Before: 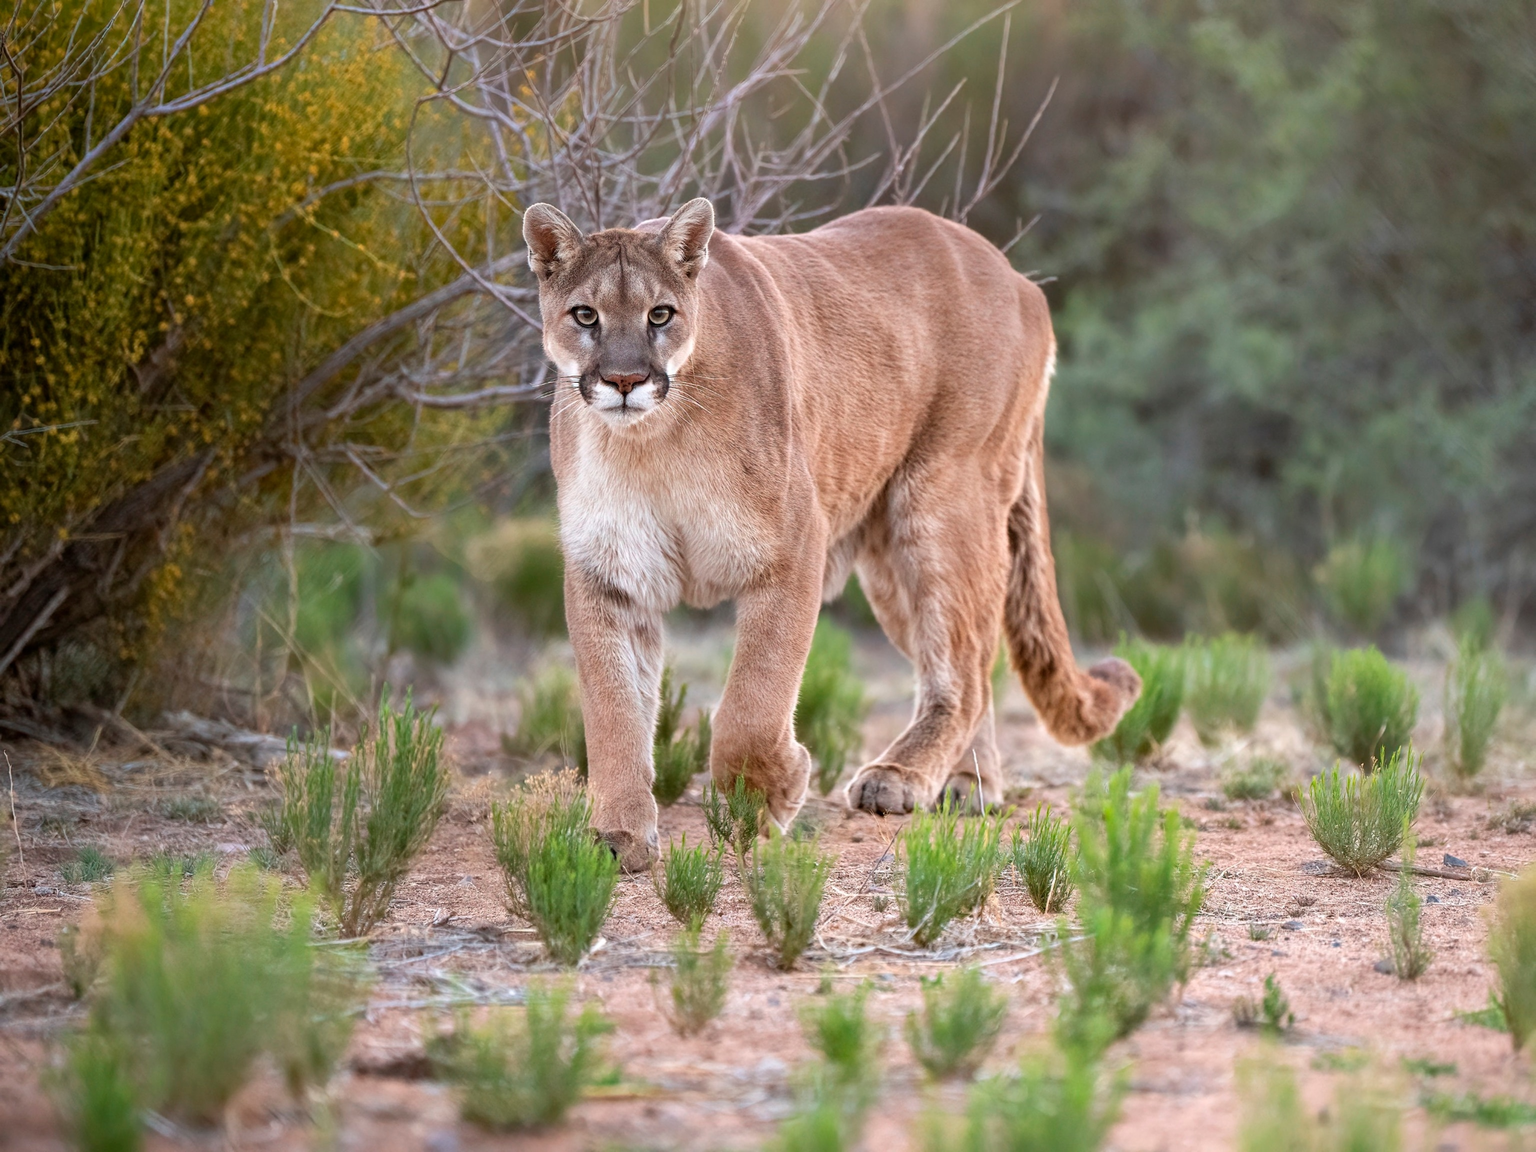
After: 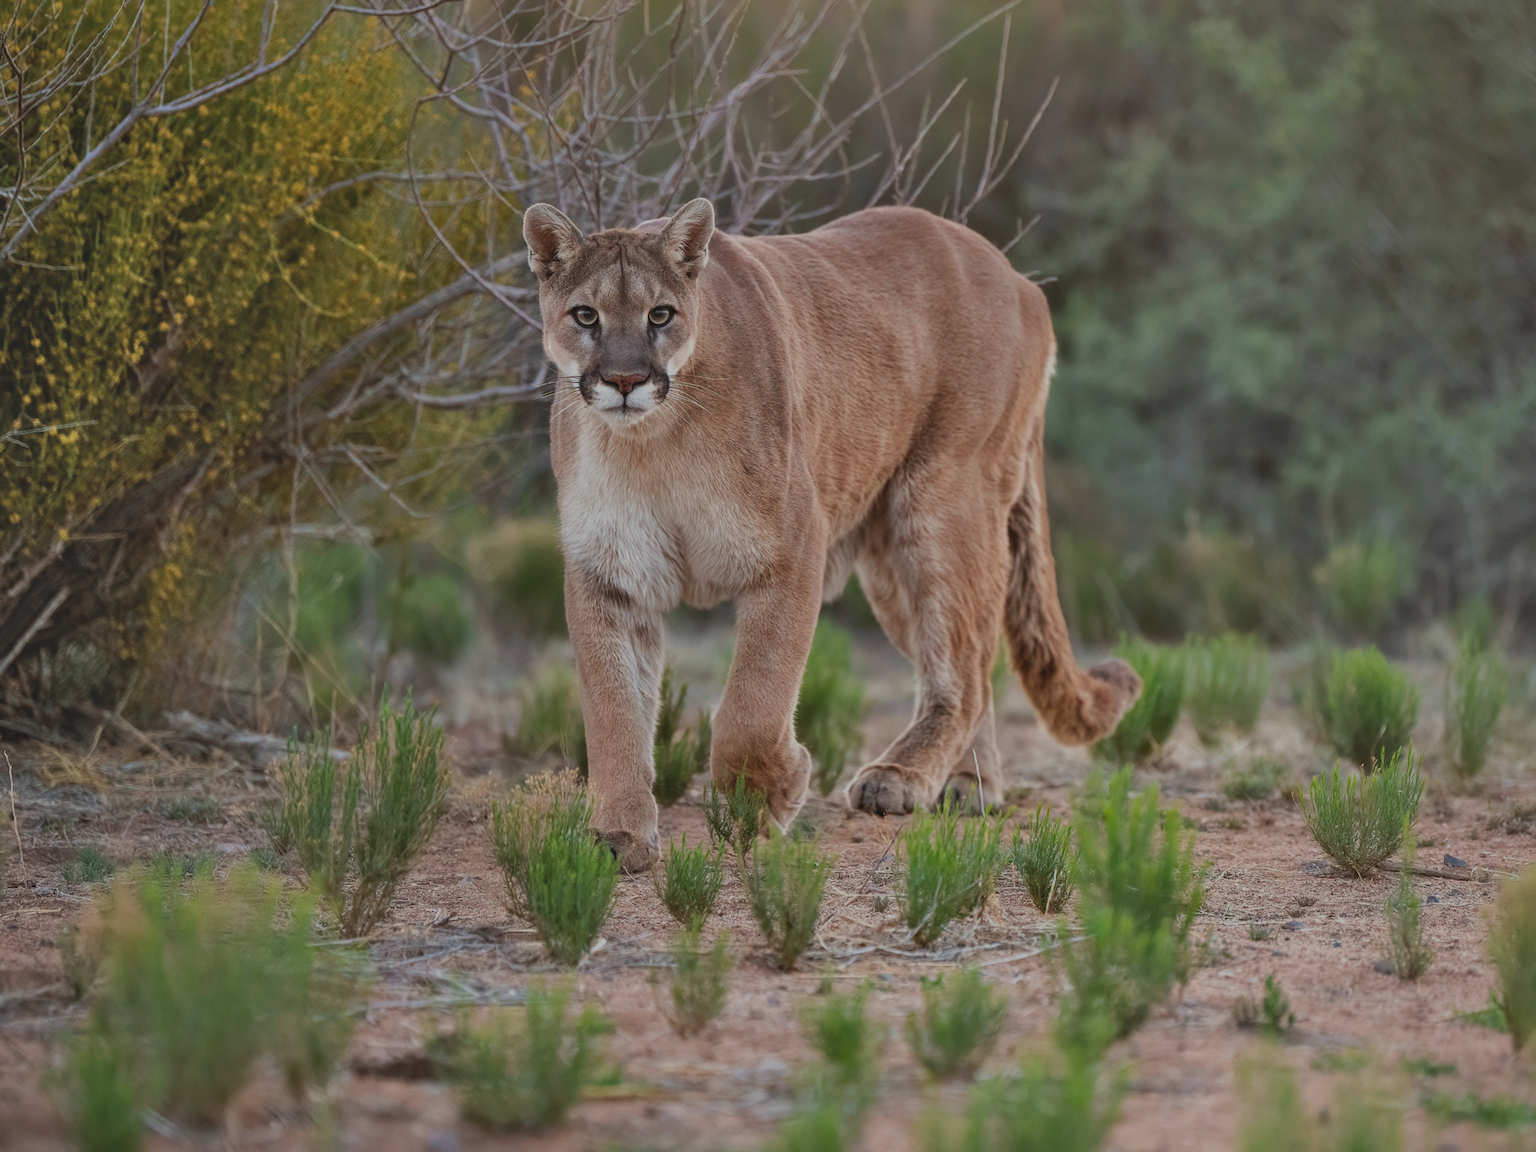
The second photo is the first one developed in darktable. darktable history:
shadows and highlights: shadows 60.06, highlights -60.24, highlights color adjustment 49.31%, soften with gaussian
exposure: black level correction -0.016, exposure -1.075 EV, compensate highlight preservation false
color correction: highlights a* -2.61, highlights b* 2.61
